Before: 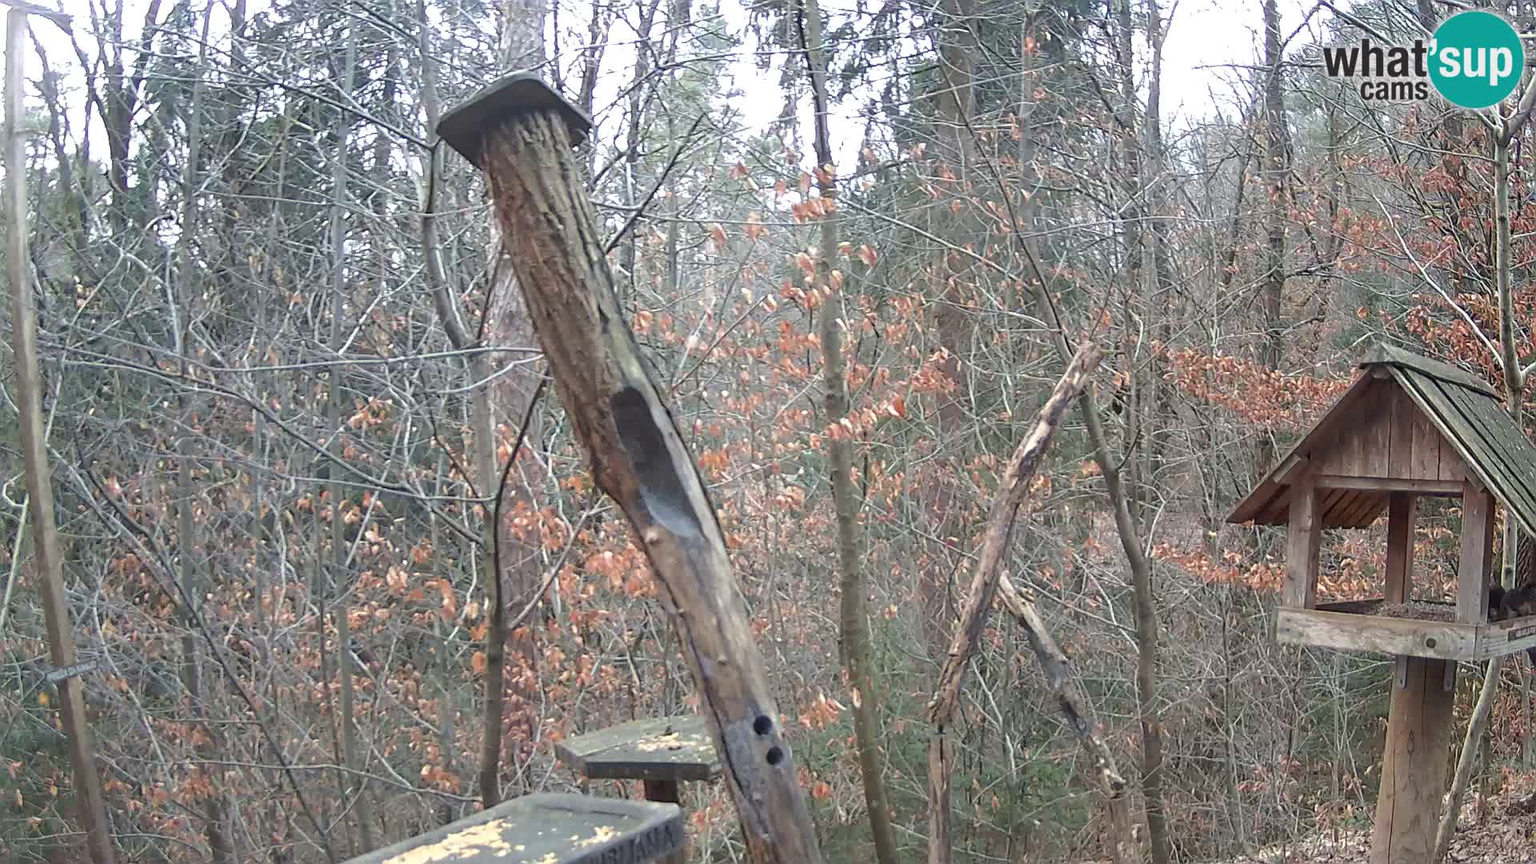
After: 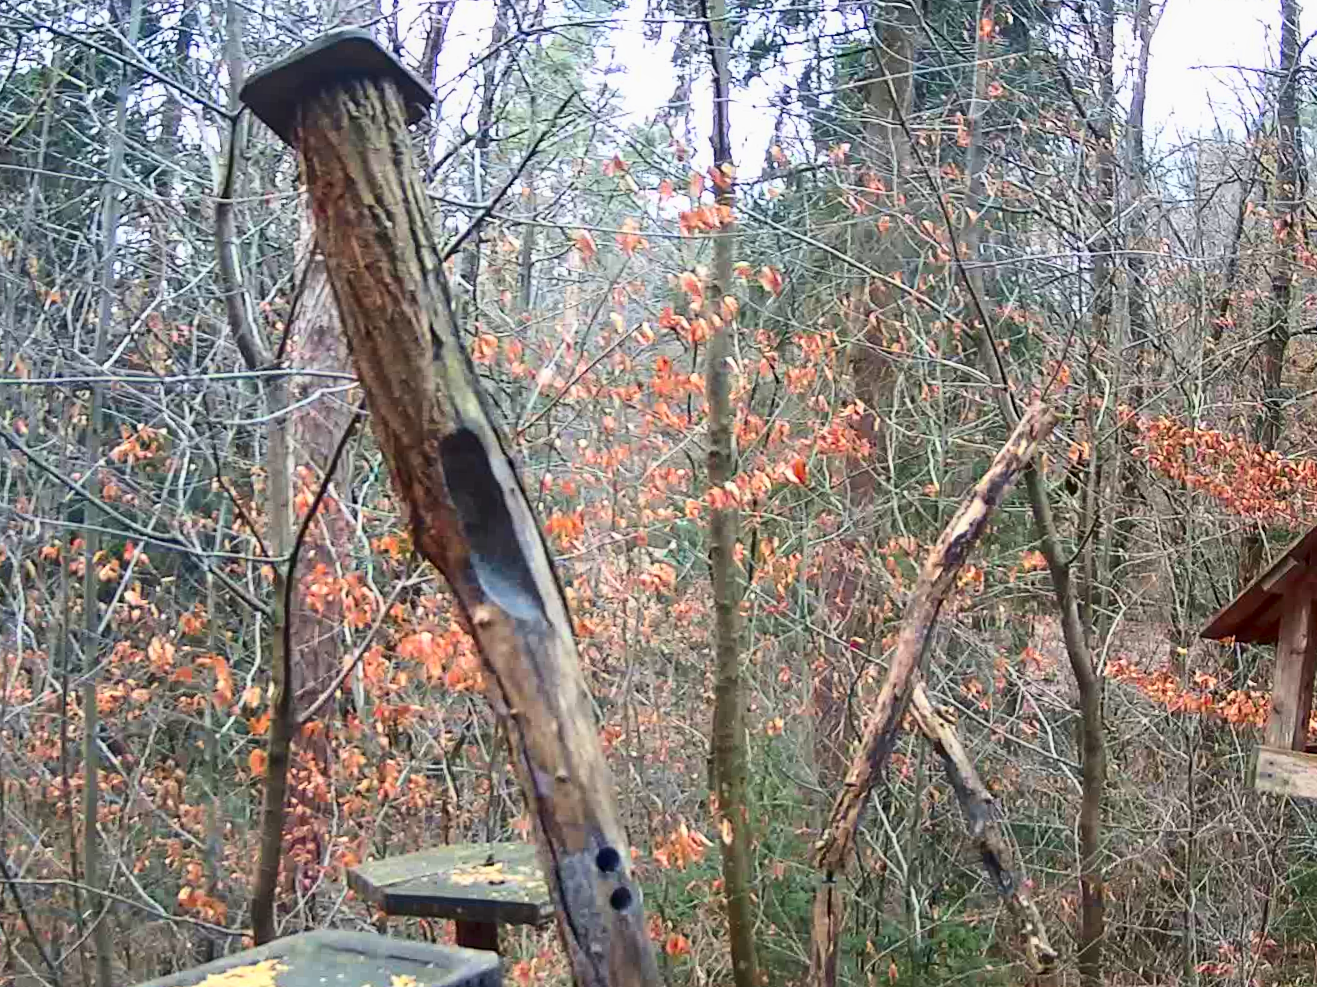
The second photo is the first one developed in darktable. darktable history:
crop and rotate: angle -3.04°, left 13.961%, top 0.036%, right 11.058%, bottom 0.05%
local contrast: highlights 61%, shadows 114%, detail 106%, midtone range 0.526
exposure: exposure -0.112 EV, compensate highlight preservation false
contrast brightness saturation: contrast 0.269, brightness 0.016, saturation 0.875
